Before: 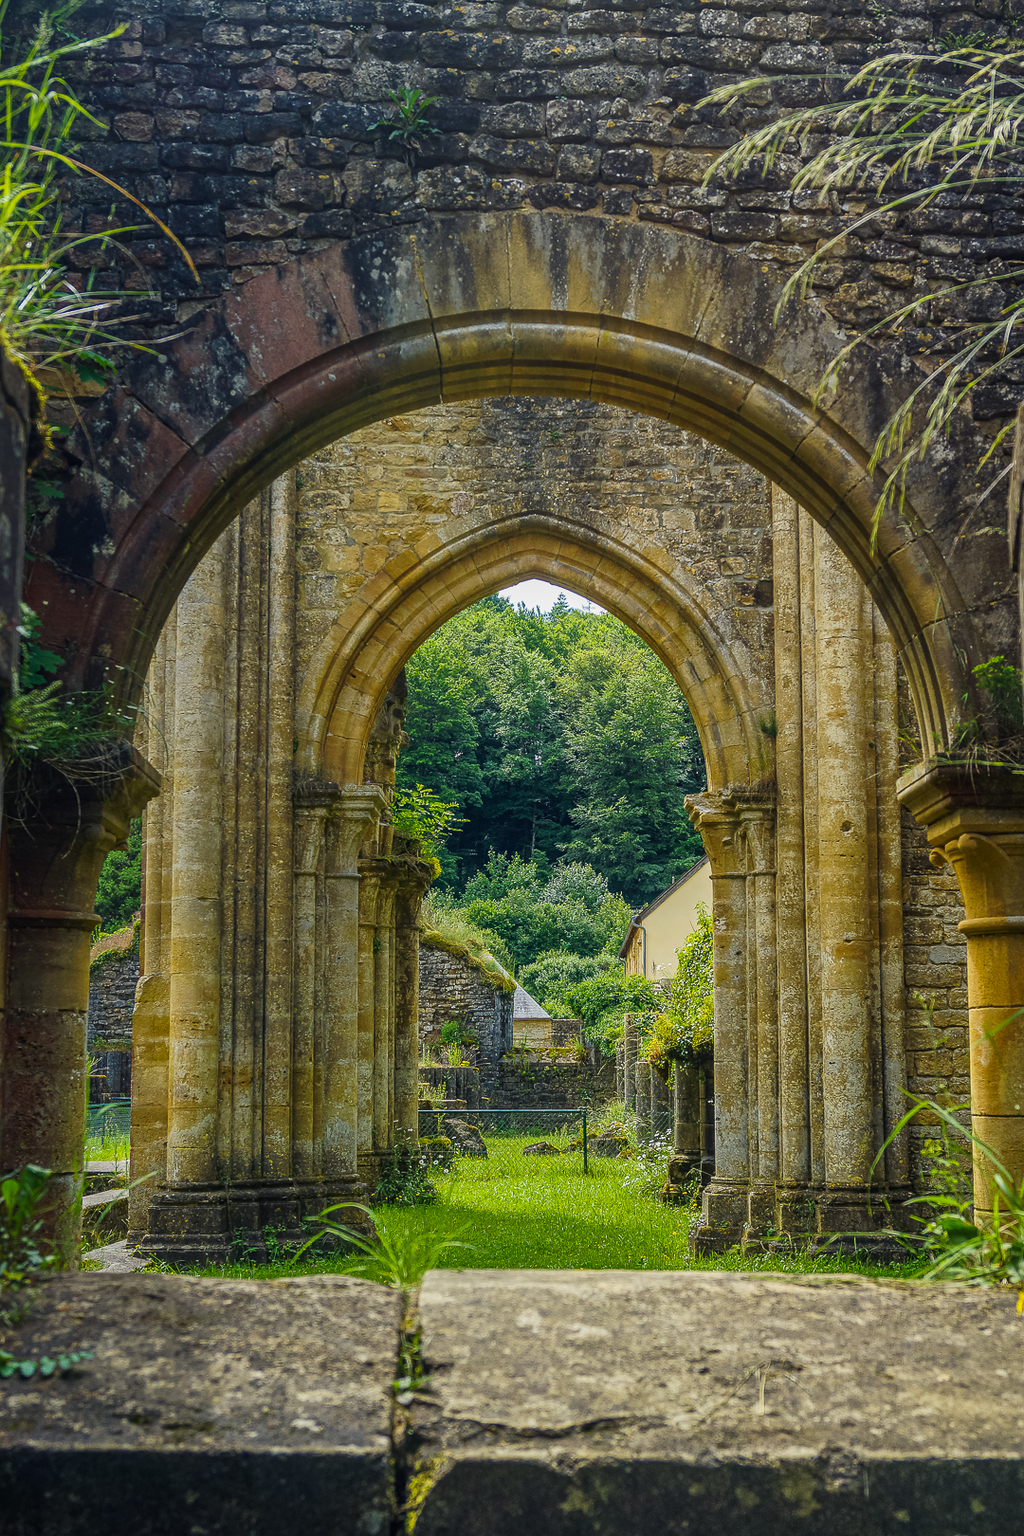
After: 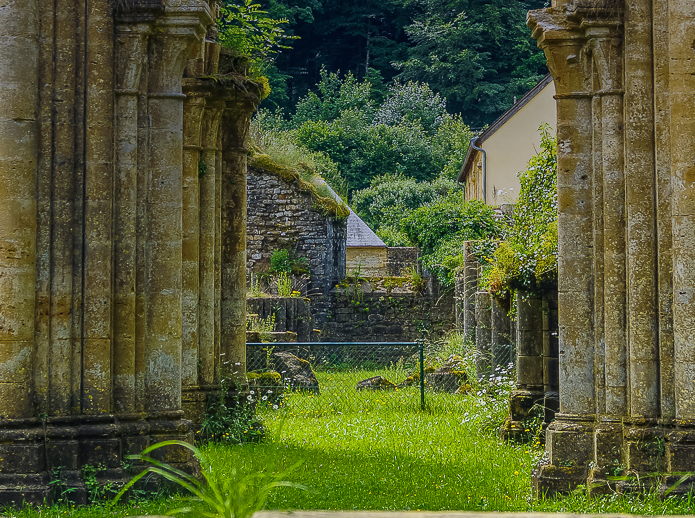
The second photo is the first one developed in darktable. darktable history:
graduated density: hue 238.83°, saturation 50%
crop: left 18.091%, top 51.13%, right 17.525%, bottom 16.85%
